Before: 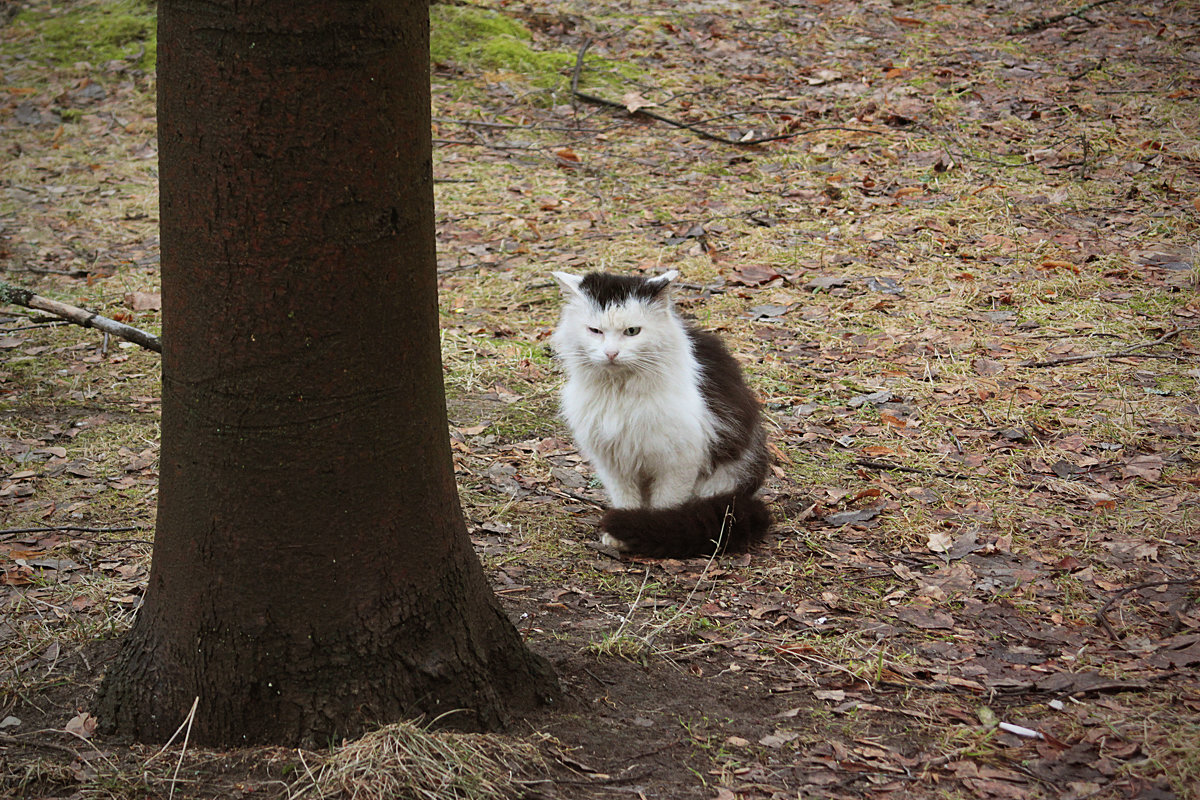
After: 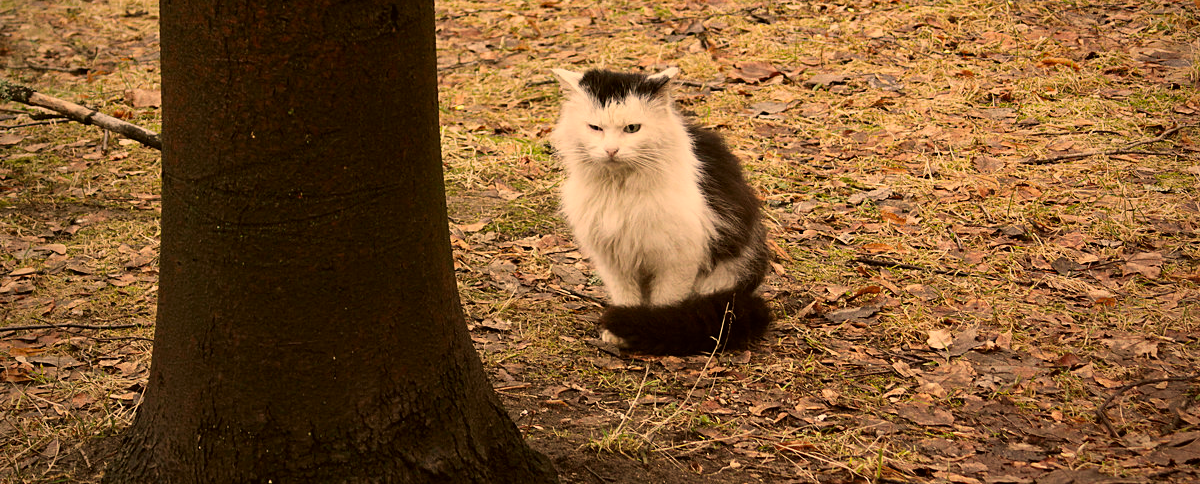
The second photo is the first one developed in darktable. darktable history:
crop and rotate: top 25.437%, bottom 13.946%
color correction: highlights a* 18.53, highlights b* 35.32, shadows a* 1.08, shadows b* 6.39, saturation 1.05
contrast brightness saturation: contrast 0.103, saturation -0.288
